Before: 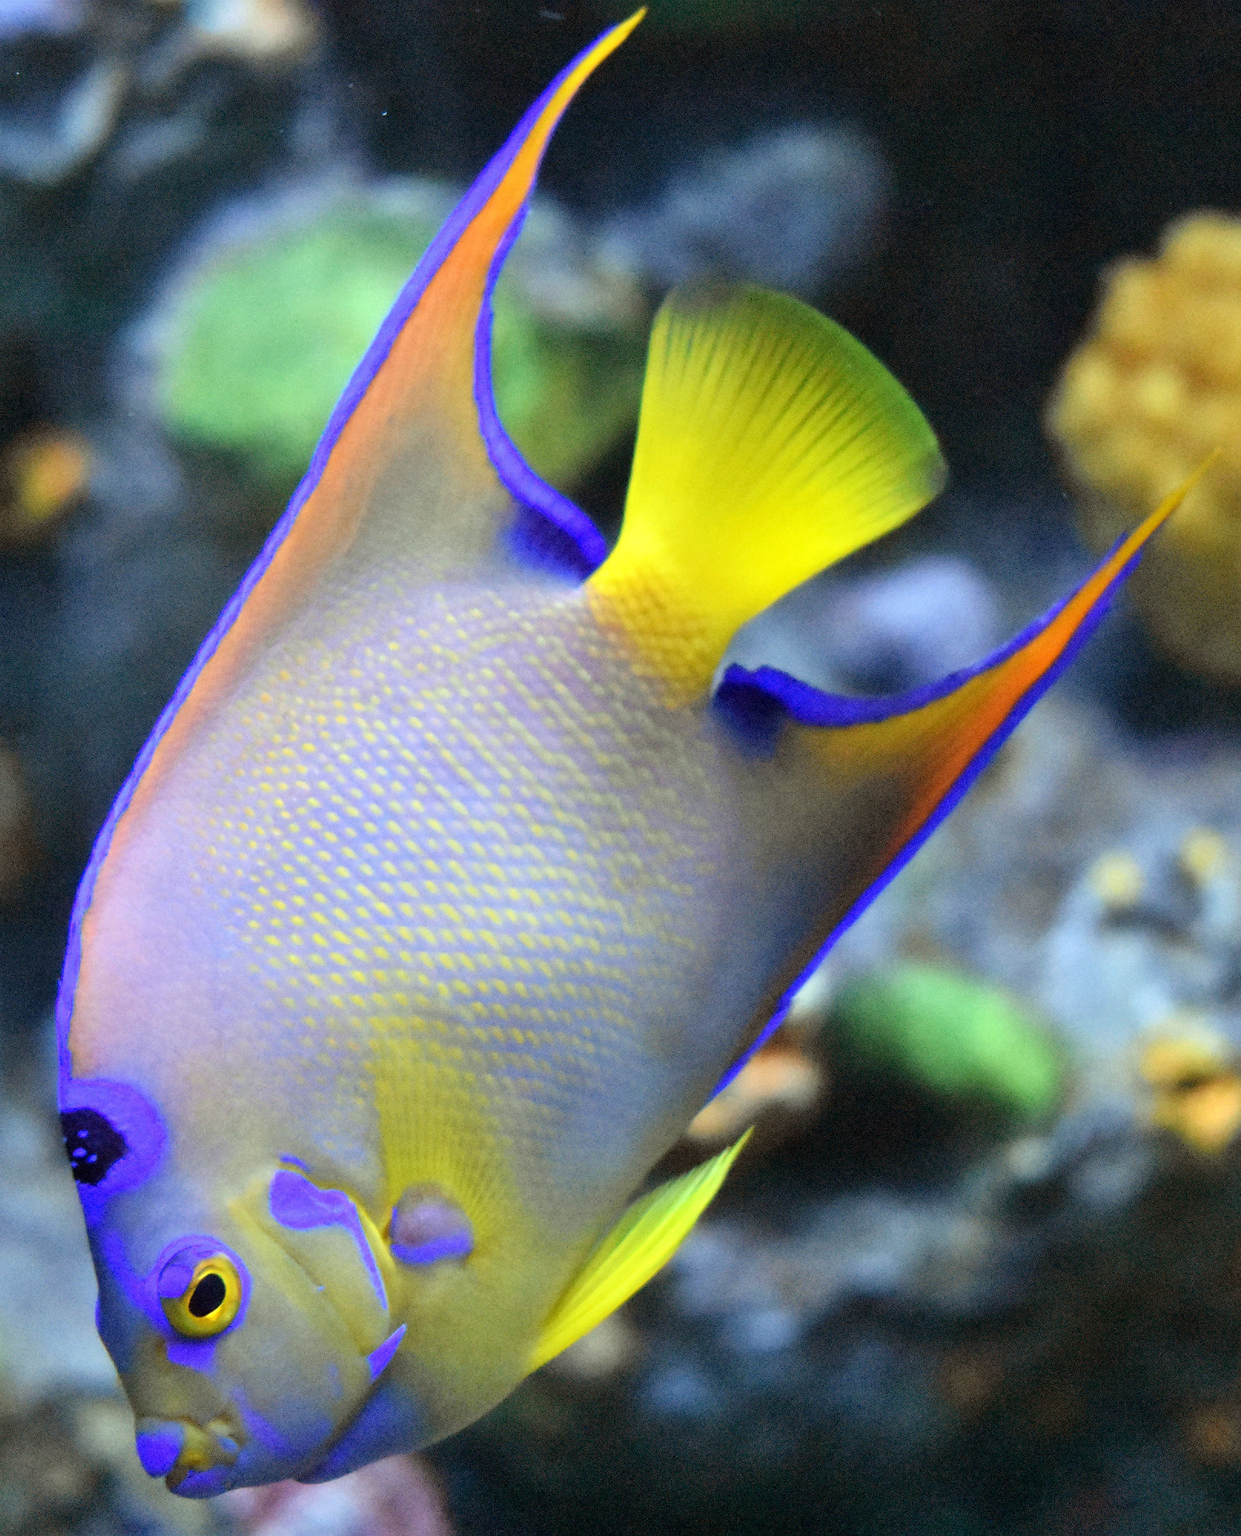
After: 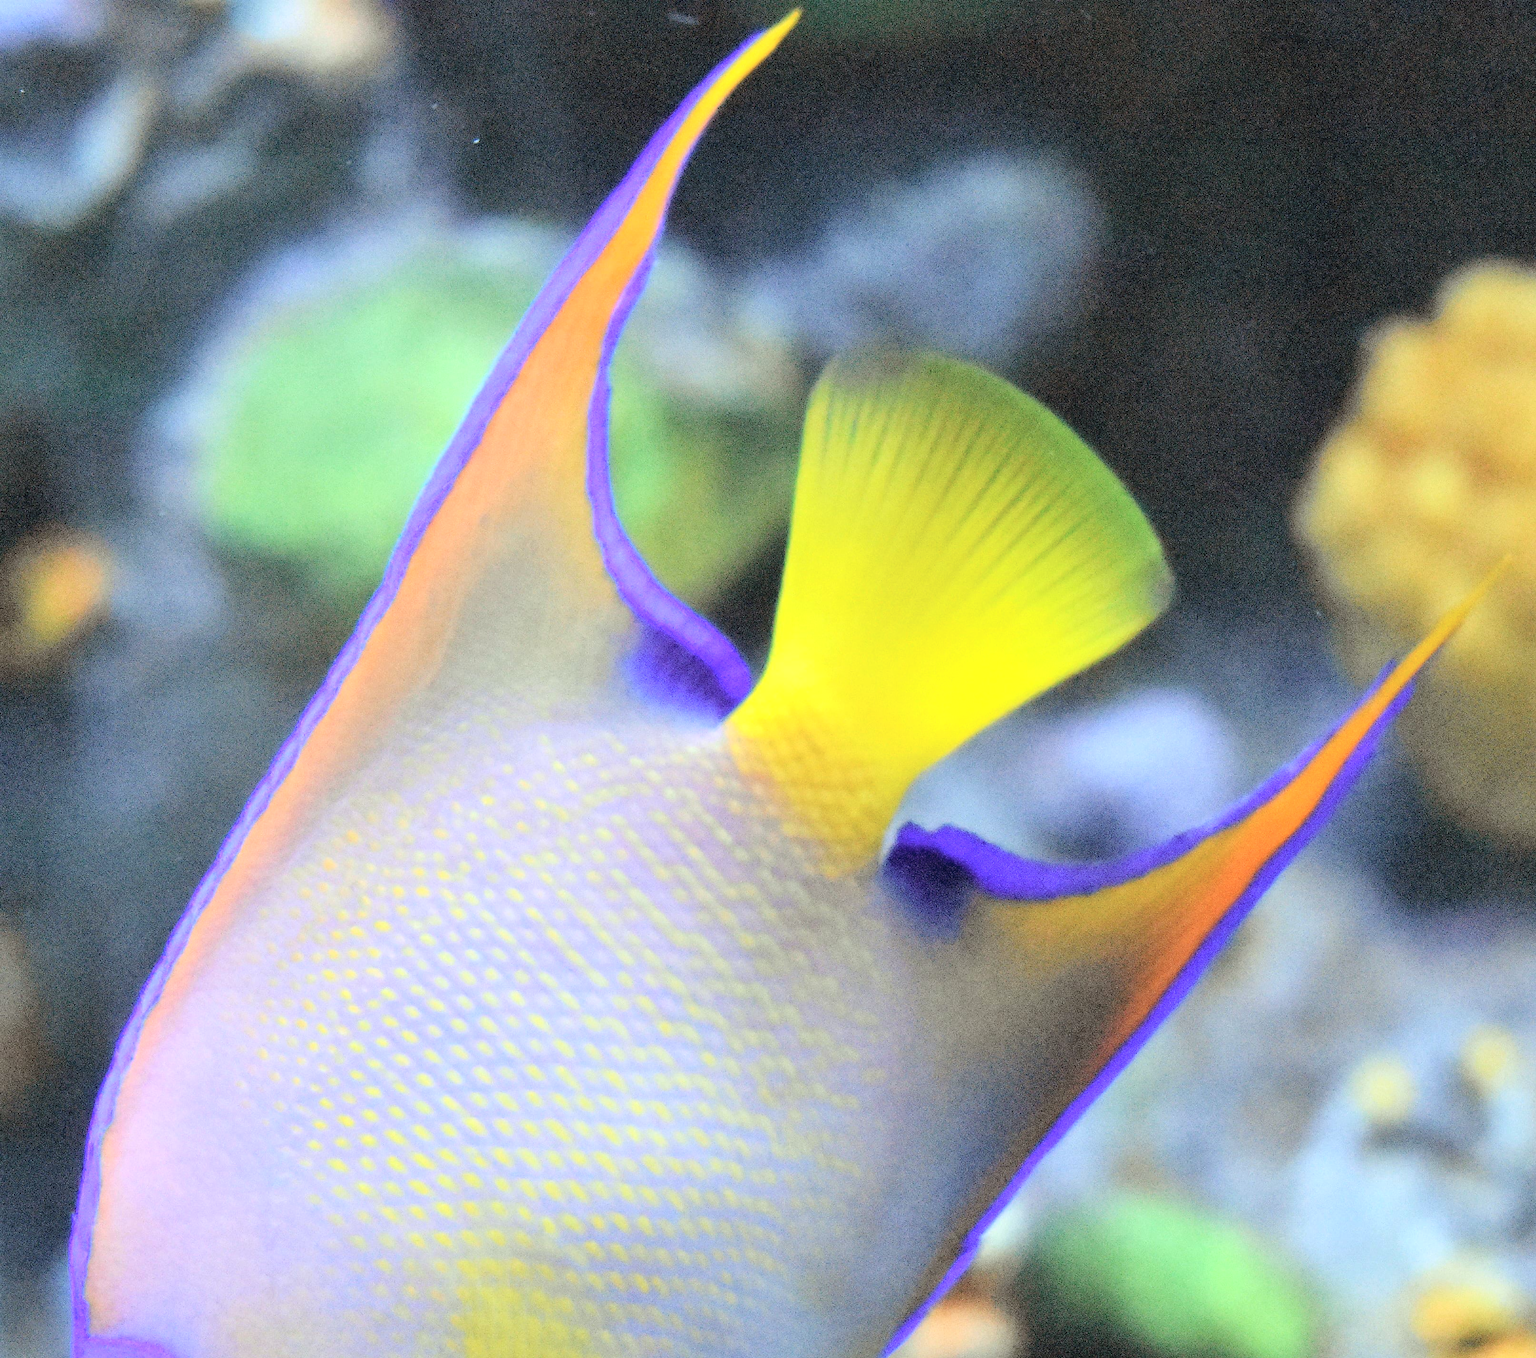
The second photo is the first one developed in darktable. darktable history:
global tonemap: drago (0.7, 100)
crop: bottom 28.576%
